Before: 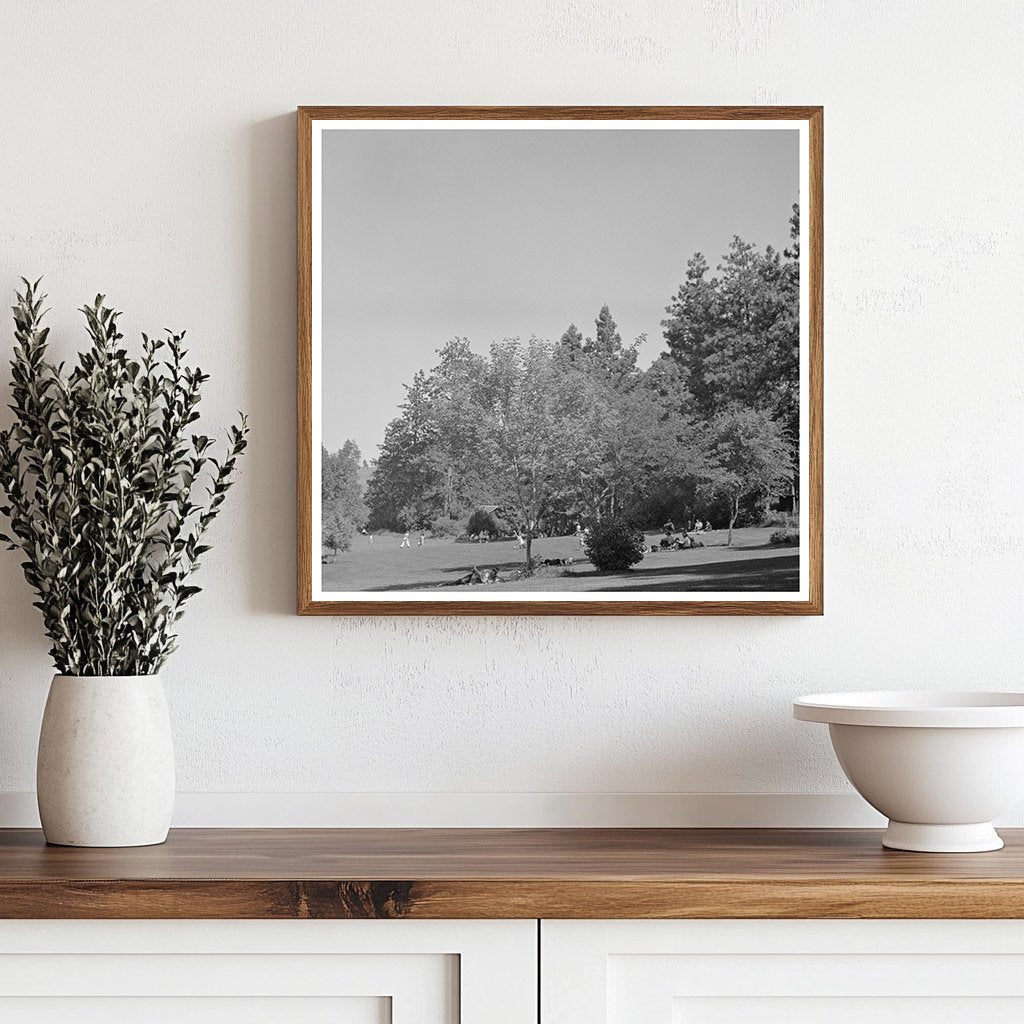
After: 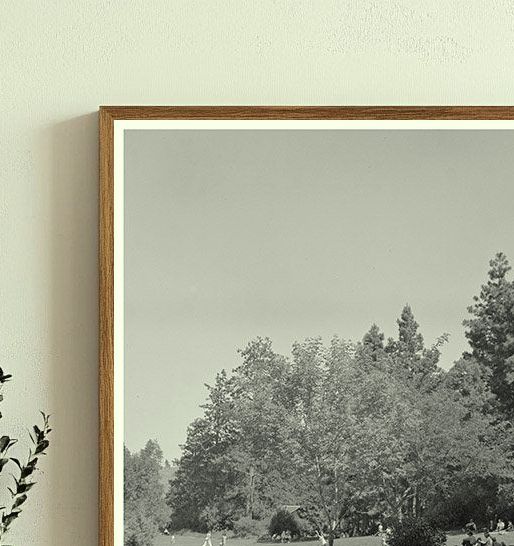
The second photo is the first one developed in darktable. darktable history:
color correction: highlights a* -5.75, highlights b* 10.89
crop: left 19.358%, right 30.42%, bottom 46.595%
